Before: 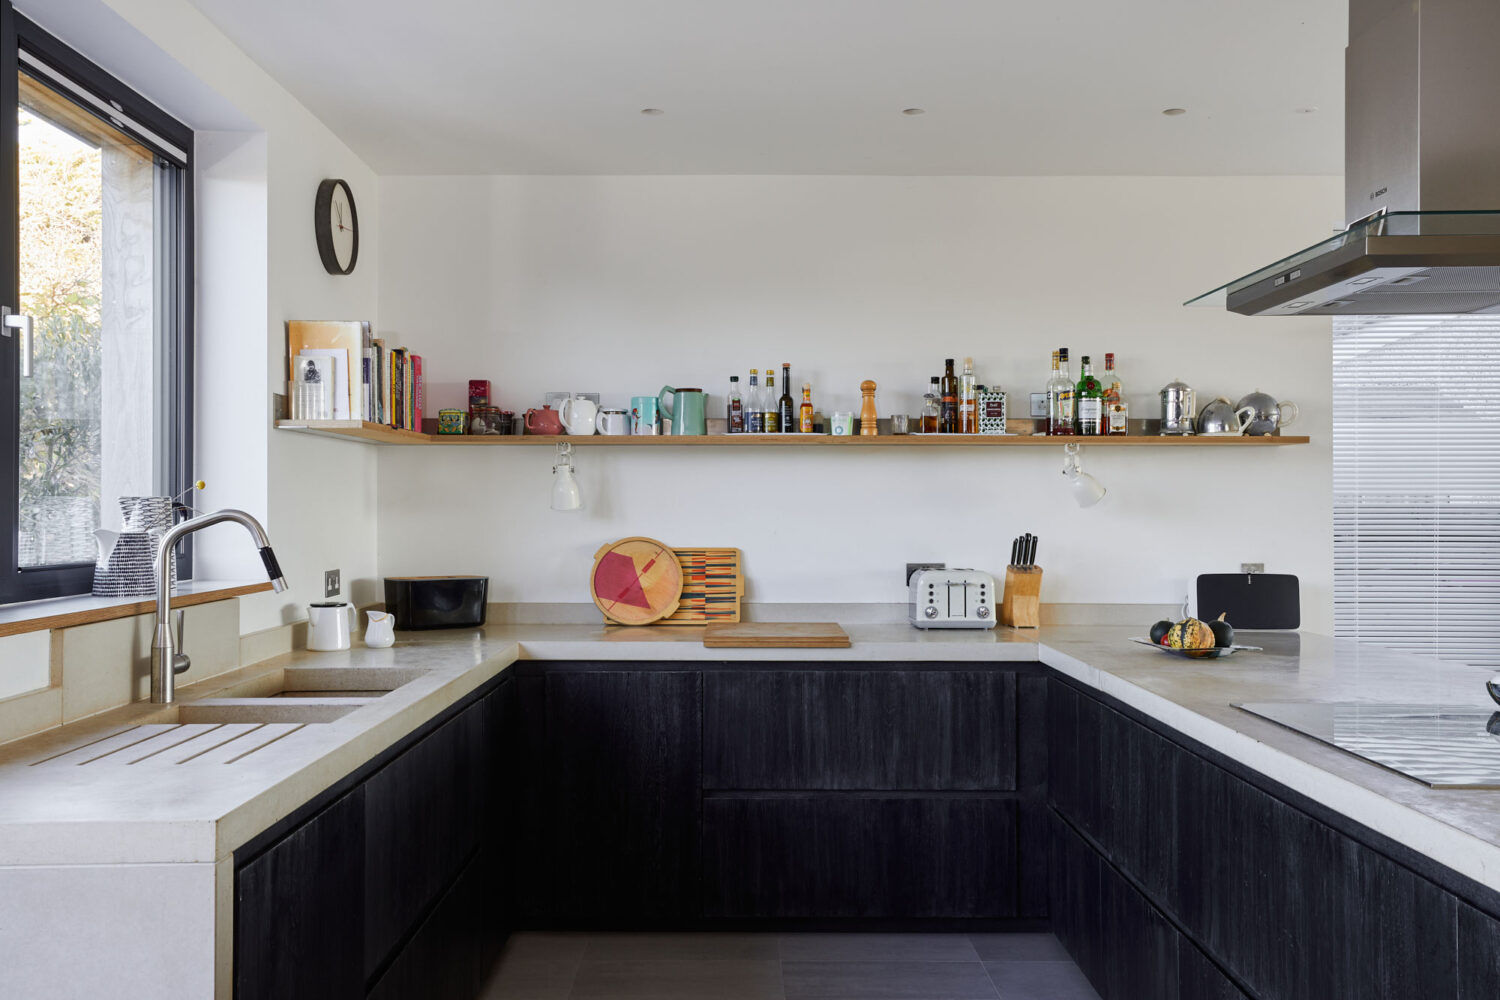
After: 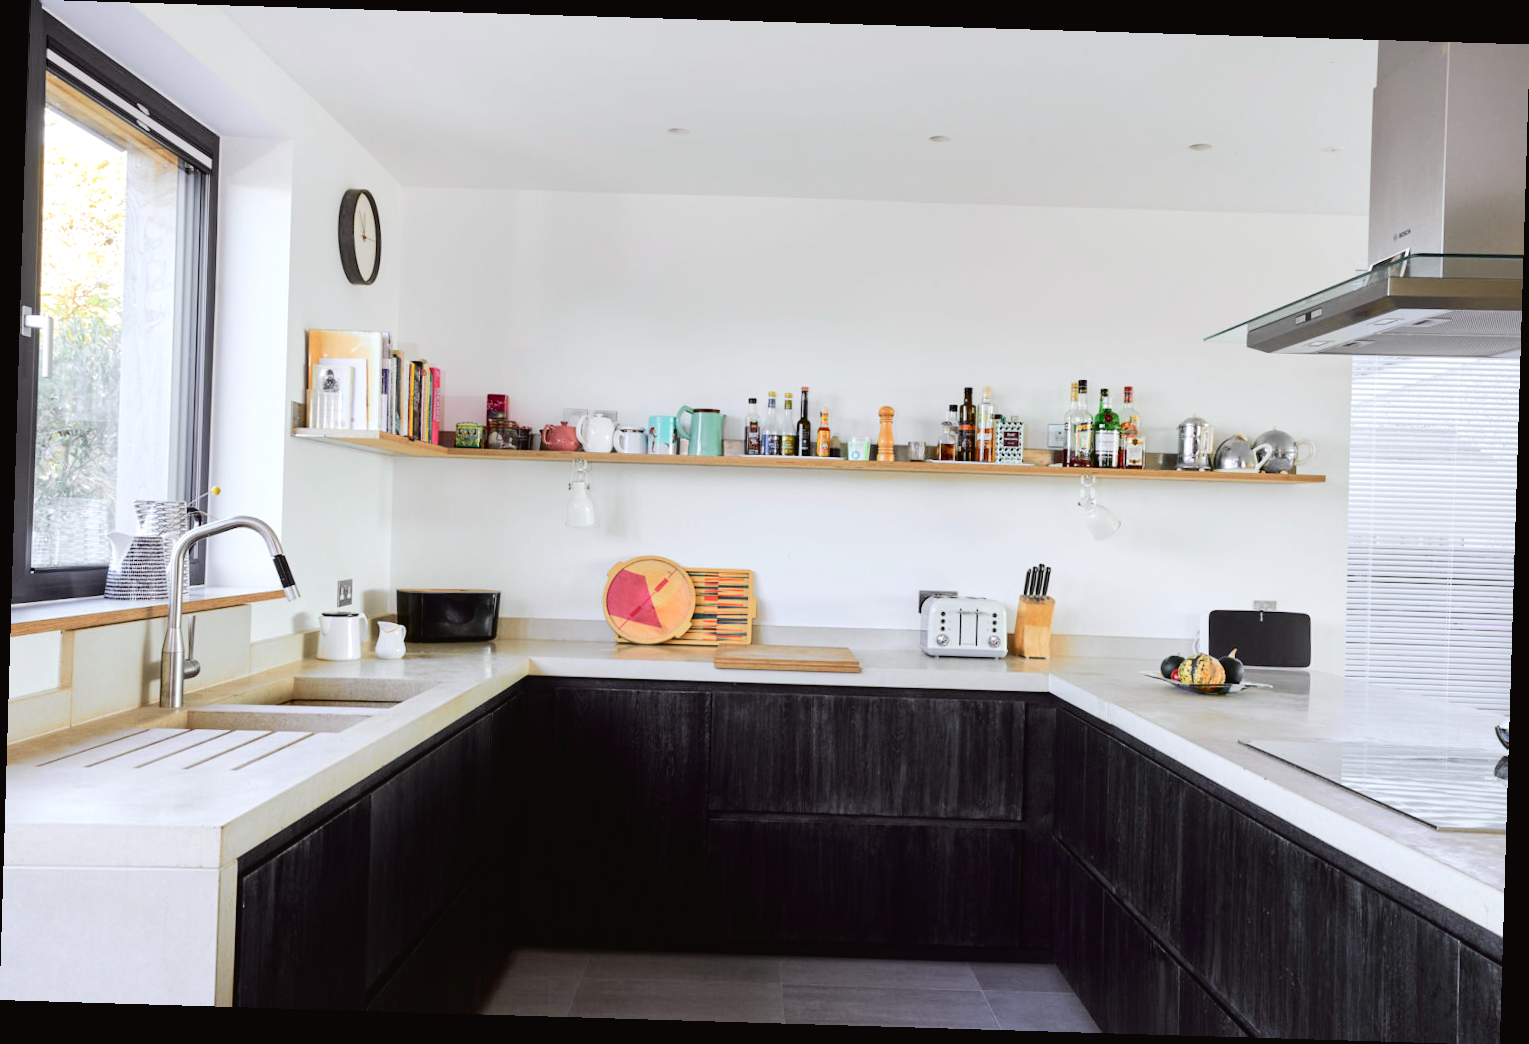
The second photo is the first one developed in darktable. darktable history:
white balance: red 0.967, blue 1.049
rotate and perspective: rotation 1.72°, automatic cropping off
exposure: exposure 0.515 EV, compensate highlight preservation false
tone curve: curves: ch0 [(0, 0.019) (0.066, 0.043) (0.189, 0.182) (0.359, 0.417) (0.485, 0.576) (0.656, 0.734) (0.851, 0.861) (0.997, 0.959)]; ch1 [(0, 0) (0.179, 0.123) (0.381, 0.36) (0.425, 0.41) (0.474, 0.472) (0.499, 0.501) (0.514, 0.517) (0.571, 0.584) (0.649, 0.677) (0.812, 0.856) (1, 1)]; ch2 [(0, 0) (0.246, 0.214) (0.421, 0.427) (0.459, 0.484) (0.5, 0.504) (0.518, 0.523) (0.529, 0.544) (0.56, 0.581) (0.617, 0.631) (0.744, 0.734) (0.867, 0.821) (0.993, 0.889)], color space Lab, independent channels, preserve colors none
